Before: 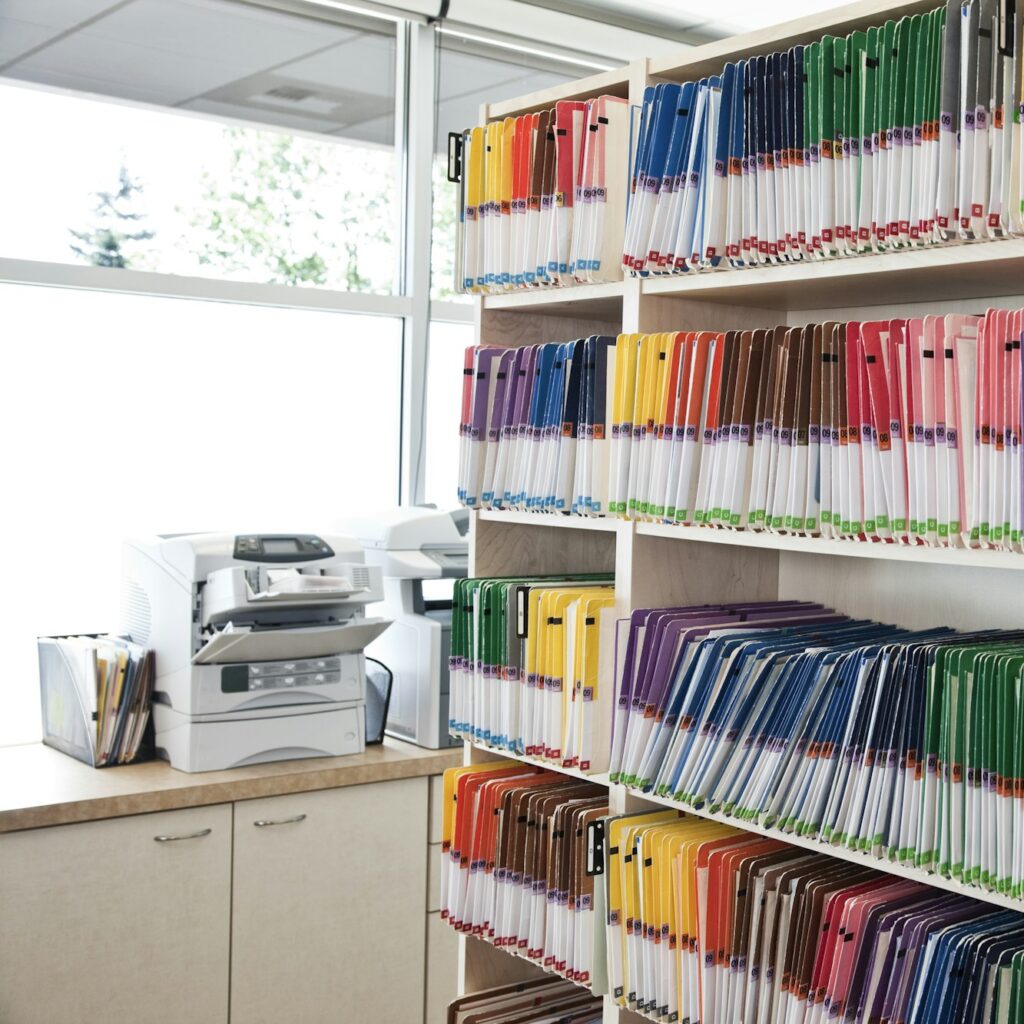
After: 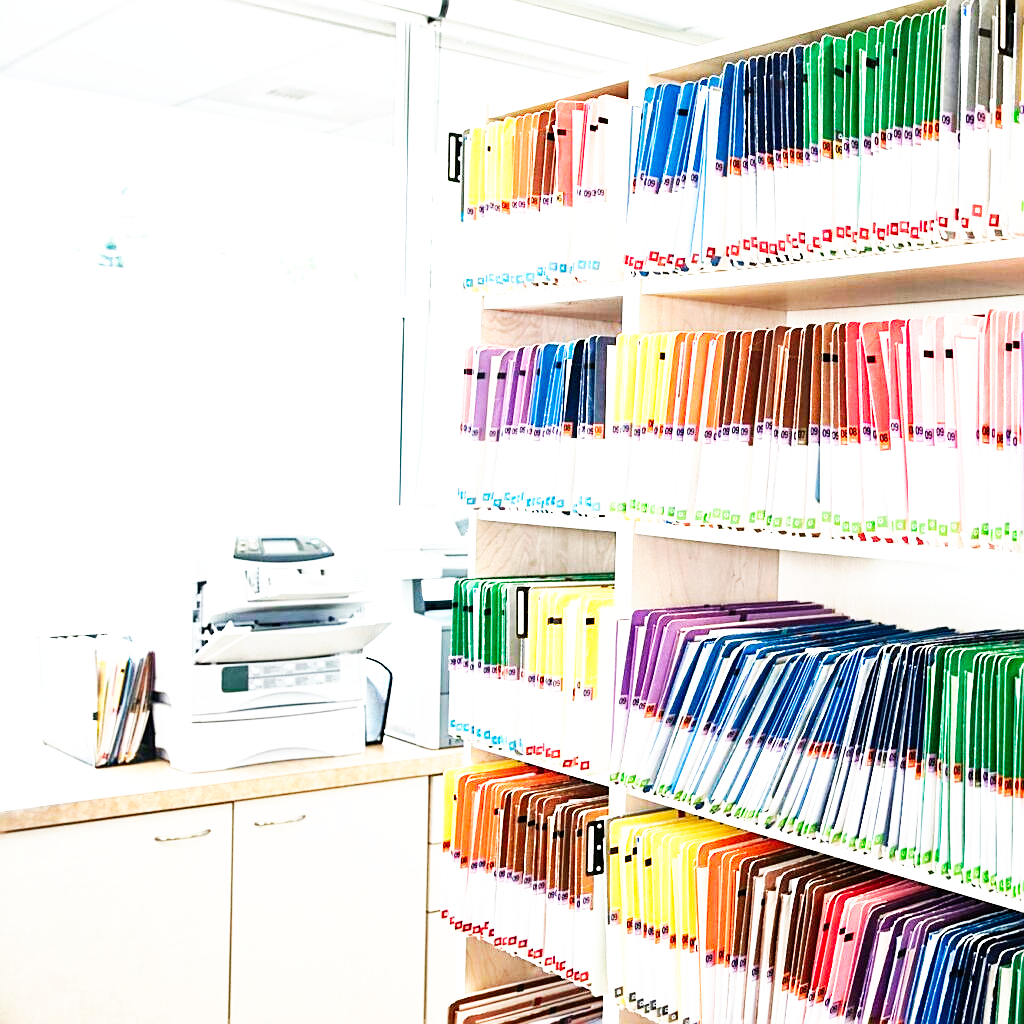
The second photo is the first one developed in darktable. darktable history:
base curve: curves: ch0 [(0, 0) (0.007, 0.004) (0.027, 0.03) (0.046, 0.07) (0.207, 0.54) (0.442, 0.872) (0.673, 0.972) (1, 1)], preserve colors none
sharpen: on, module defaults
exposure: black level correction 0, exposure 0.89 EV, compensate highlight preservation false
levels: mode automatic
